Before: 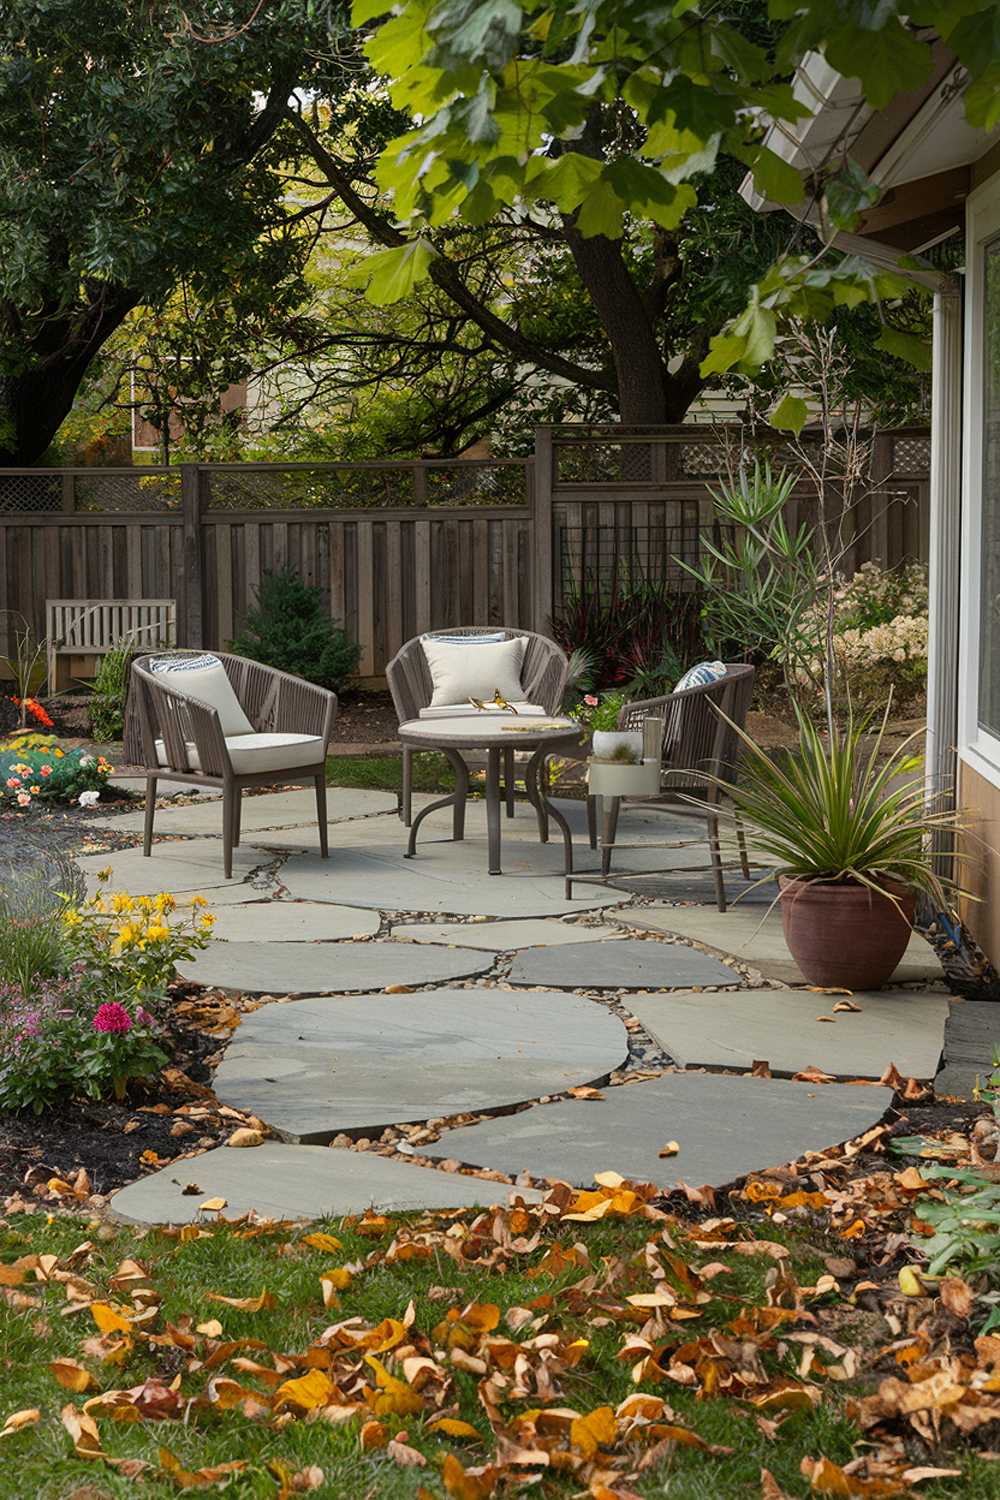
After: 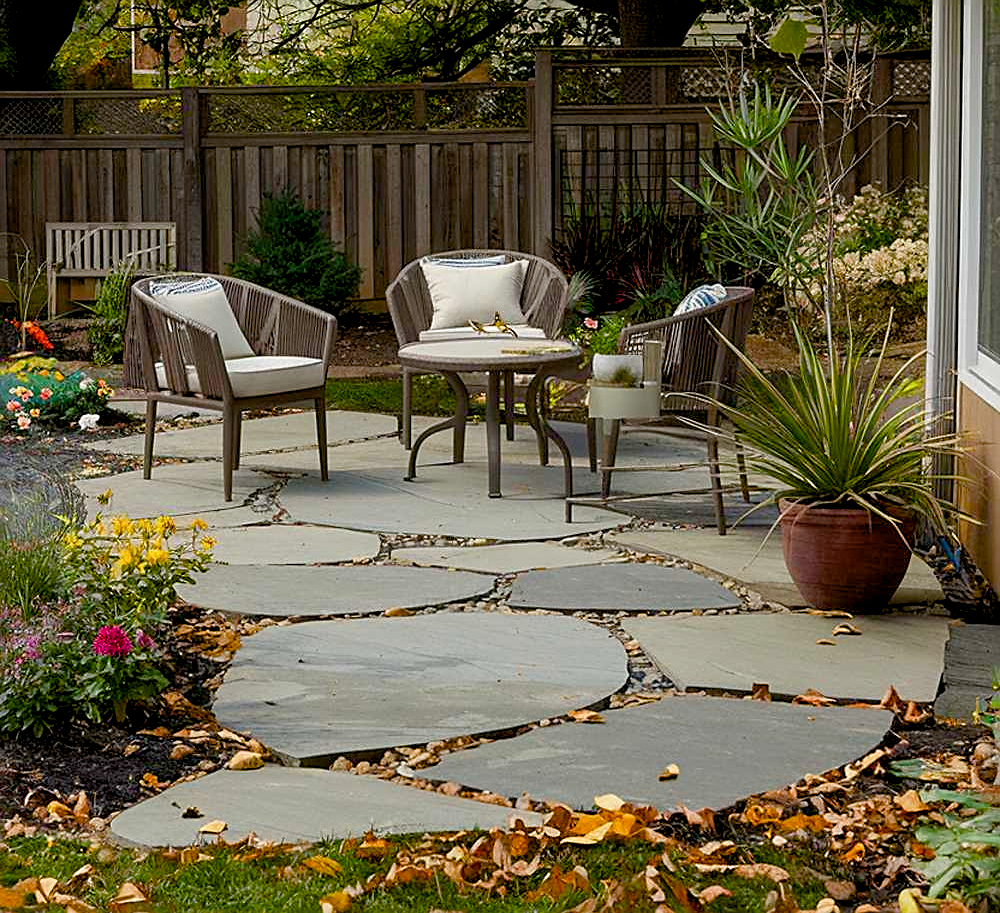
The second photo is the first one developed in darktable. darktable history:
color balance rgb: global offset › luminance -0.874%, perceptual saturation grading › global saturation 20%, perceptual saturation grading › highlights -25.915%, perceptual saturation grading › shadows 49.416%, global vibrance 9.841%
crop and rotate: top 25.145%, bottom 13.944%
sharpen: on, module defaults
